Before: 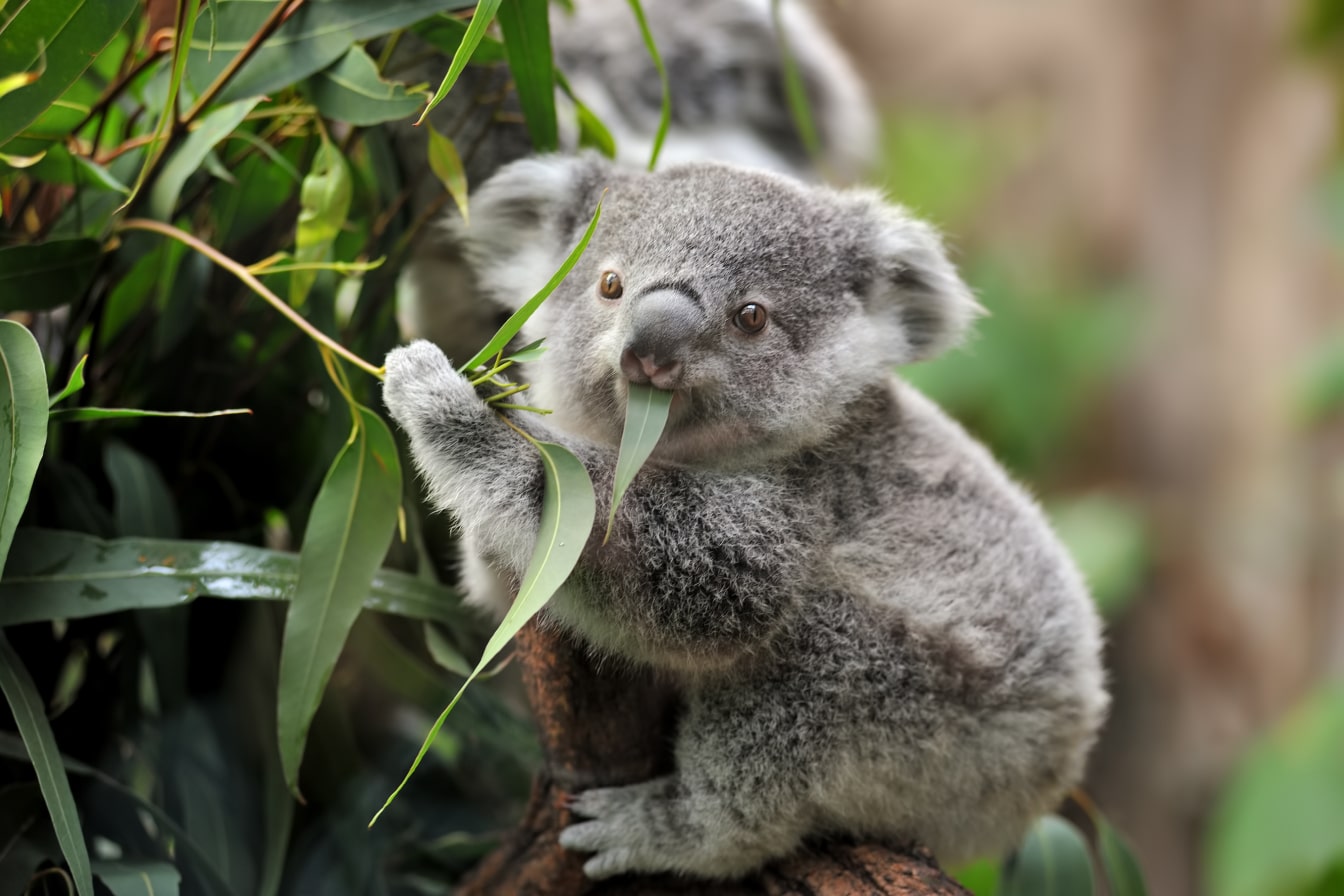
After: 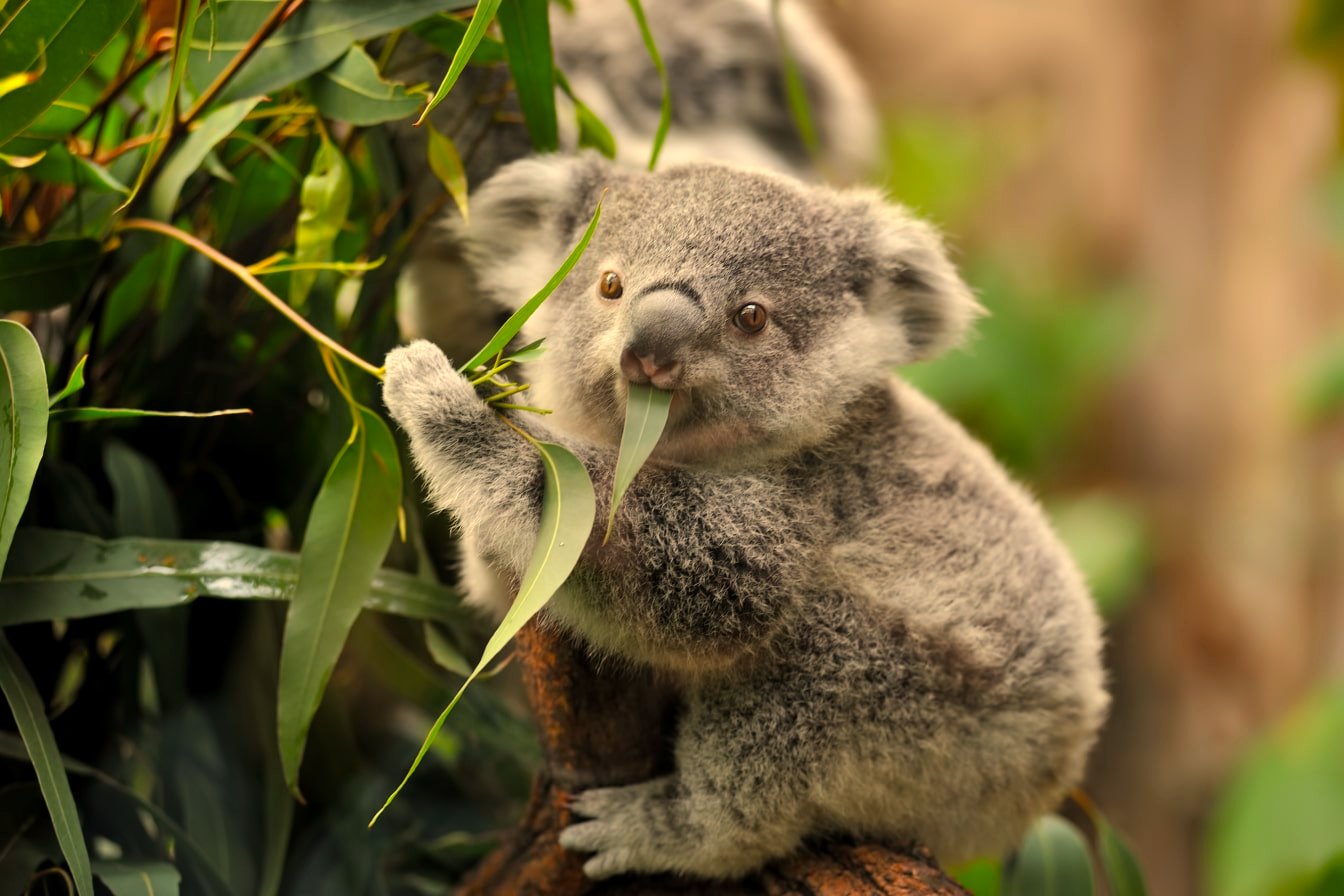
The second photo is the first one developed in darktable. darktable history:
white balance: red 1.123, blue 0.83
color balance rgb: linear chroma grading › shadows -8%, linear chroma grading › global chroma 10%, perceptual saturation grading › global saturation 2%, perceptual saturation grading › highlights -2%, perceptual saturation grading › mid-tones 4%, perceptual saturation grading › shadows 8%, perceptual brilliance grading › global brilliance 2%, perceptual brilliance grading › highlights -4%, global vibrance 16%, saturation formula JzAzBz (2021)
